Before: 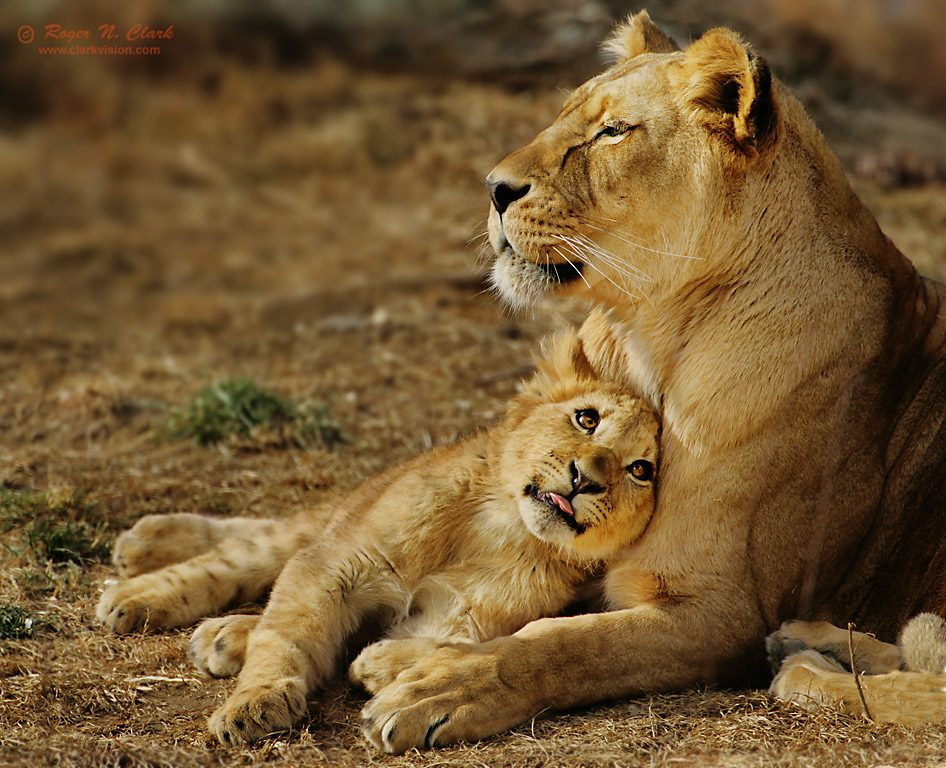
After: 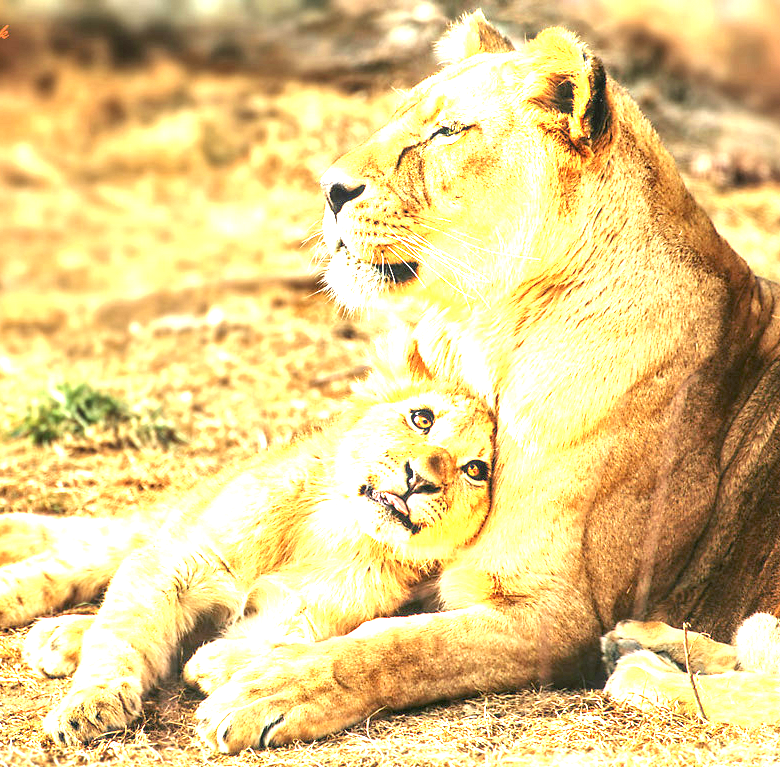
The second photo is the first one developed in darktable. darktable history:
crop: left 17.541%, bottom 0.033%
exposure: exposure 2.976 EV, compensate highlight preservation false
local contrast: detail 130%
